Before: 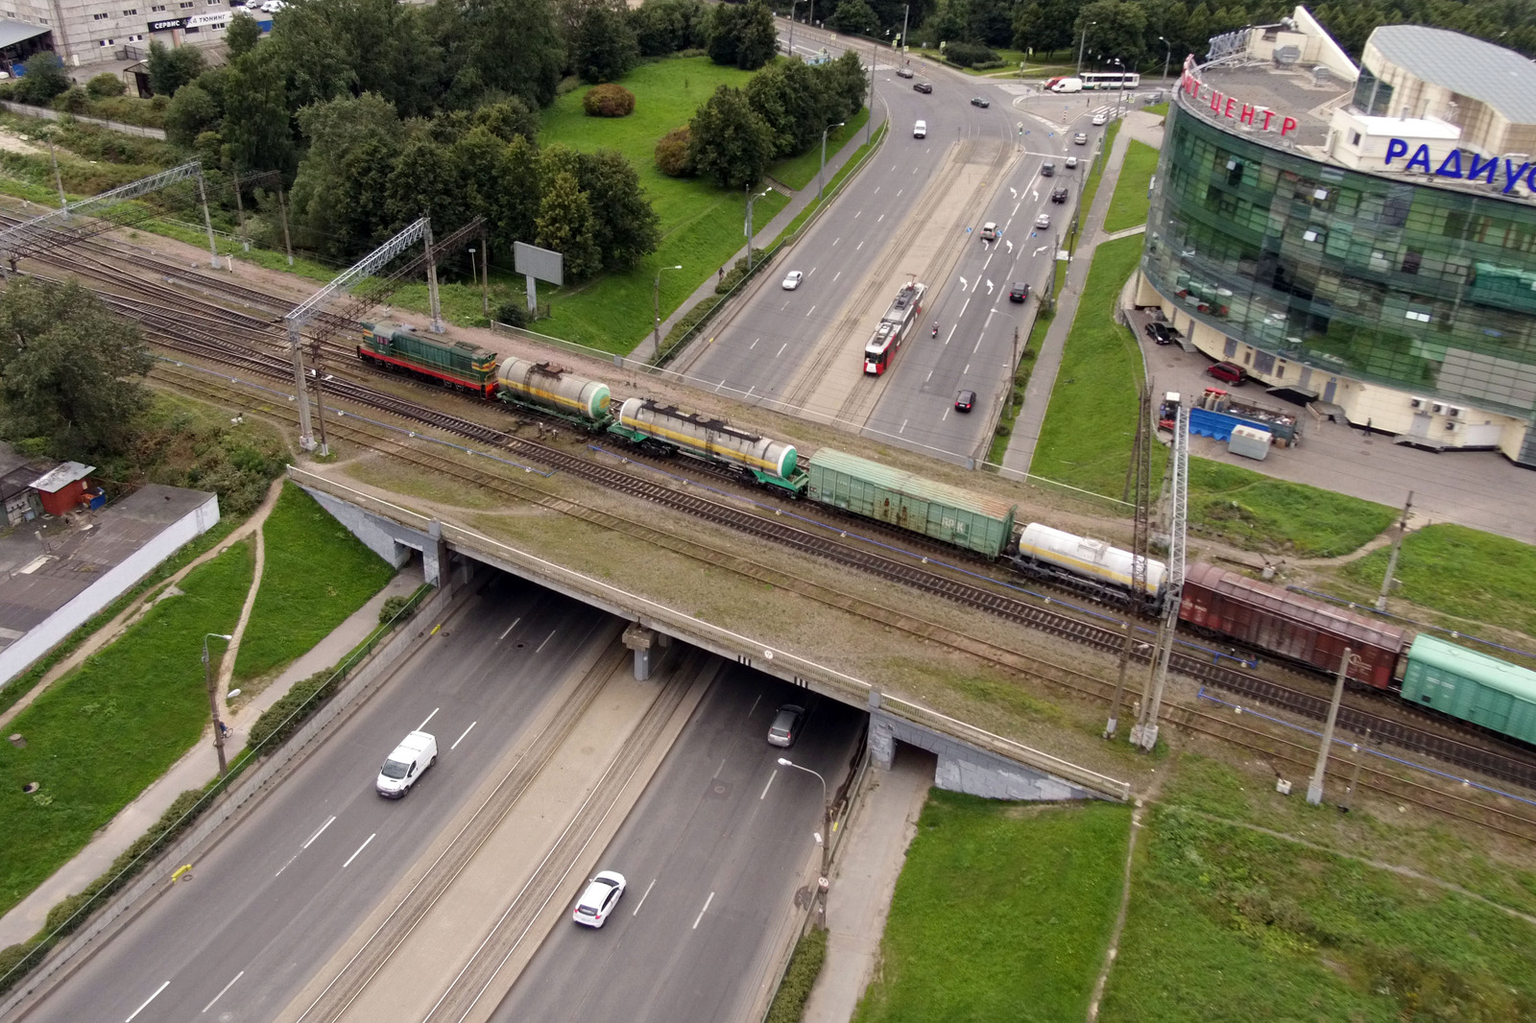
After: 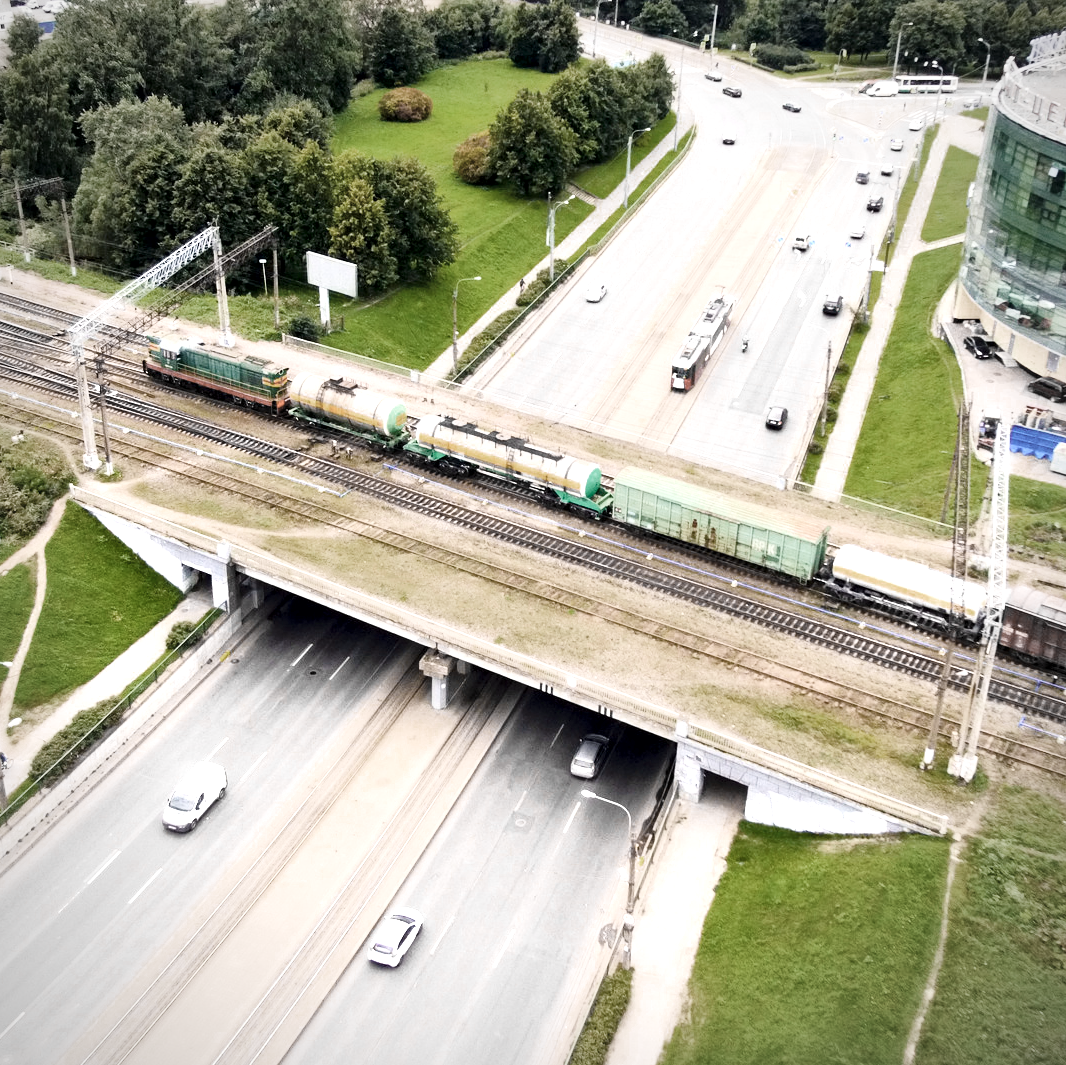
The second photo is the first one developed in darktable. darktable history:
exposure: black level correction 0, exposure 1.199 EV, compensate exposure bias true, compensate highlight preservation false
vignetting: fall-off radius 69.93%, automatic ratio true
crop and rotate: left 14.32%, right 19.005%
base curve: curves: ch0 [(0, 0) (0.028, 0.03) (0.121, 0.232) (0.46, 0.748) (0.859, 0.968) (1, 1)]
local contrast: mode bilateral grid, contrast 26, coarseness 60, detail 152%, midtone range 0.2
color balance rgb: shadows lift › chroma 2.012%, shadows lift › hue 215.74°, perceptual saturation grading › global saturation 34.603%, perceptual saturation grading › highlights -25.633%, perceptual saturation grading › shadows 49.265%, perceptual brilliance grading › highlights 10.321%, perceptual brilliance grading › mid-tones 4.529%, global vibrance 20%
color zones: curves: ch0 [(0, 0.487) (0.241, 0.395) (0.434, 0.373) (0.658, 0.412) (0.838, 0.487)]; ch1 [(0, 0) (0.053, 0.053) (0.211, 0.202) (0.579, 0.259) (0.781, 0.241)]
